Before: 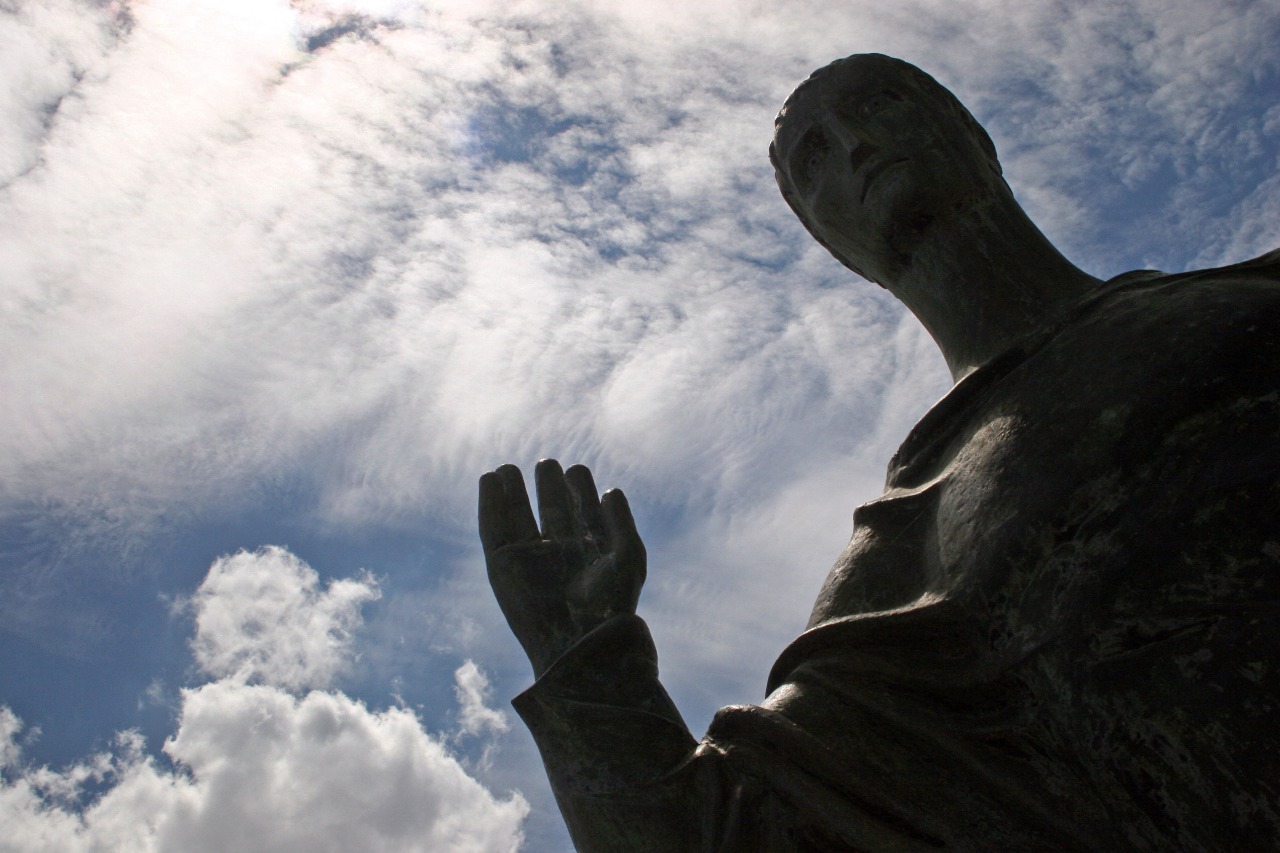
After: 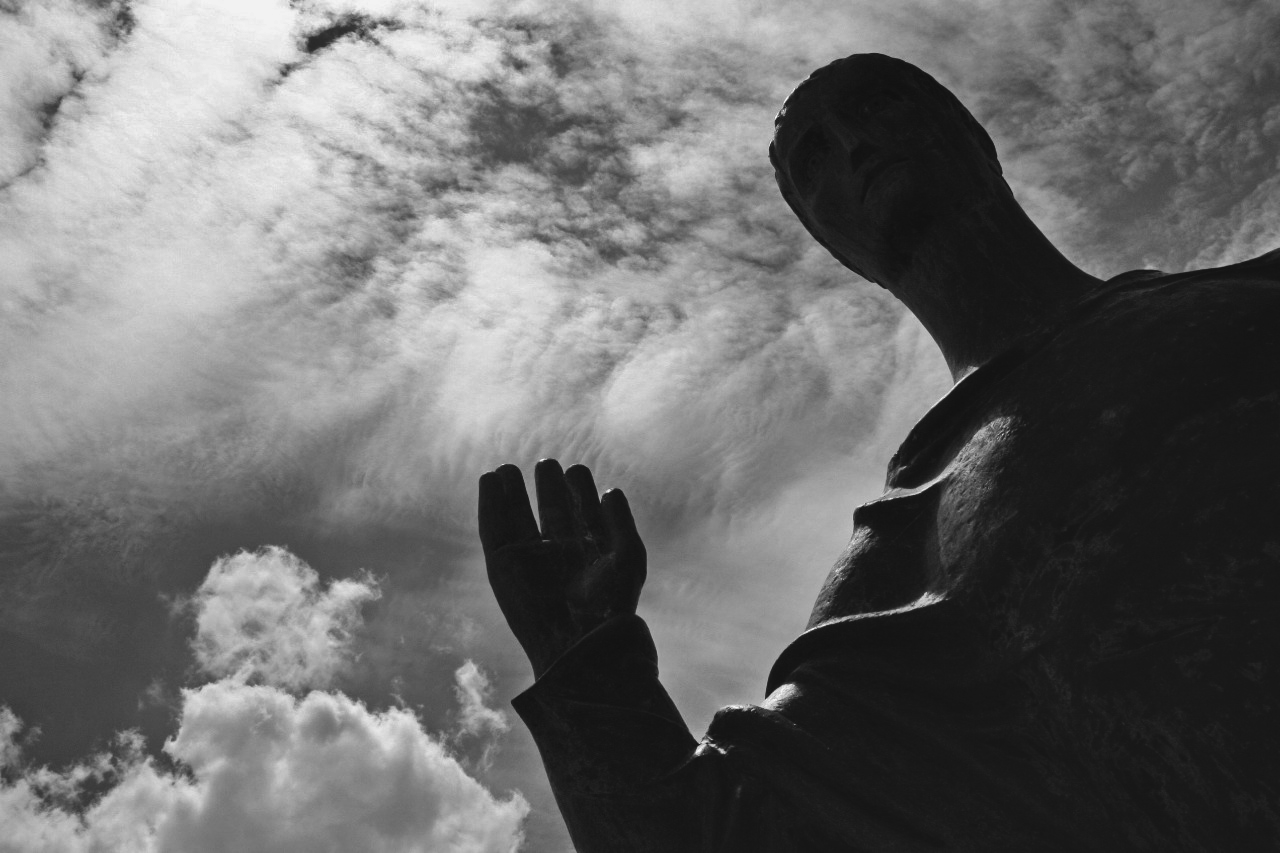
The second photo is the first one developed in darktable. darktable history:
color zones: curves: ch1 [(0, -0.014) (0.143, -0.013) (0.286, -0.013) (0.429, -0.016) (0.571, -0.019) (0.714, -0.015) (0.857, 0.002) (1, -0.014)]
shadows and highlights: shadows 52.42, soften with gaussian
color balance: lift [1.016, 0.983, 1, 1.017], gamma [0.78, 1.018, 1.043, 0.957], gain [0.786, 1.063, 0.937, 1.017], input saturation 118.26%, contrast 13.43%, contrast fulcrum 21.62%, output saturation 82.76%
